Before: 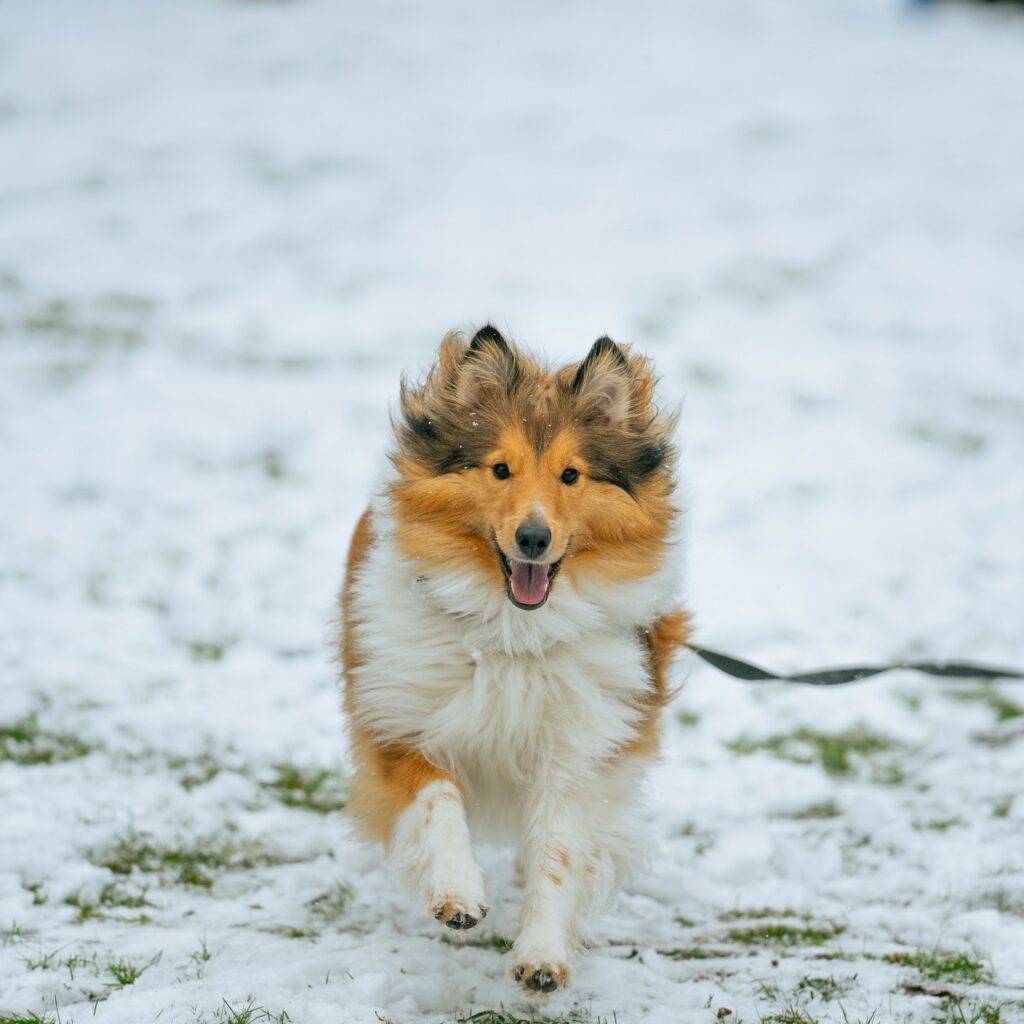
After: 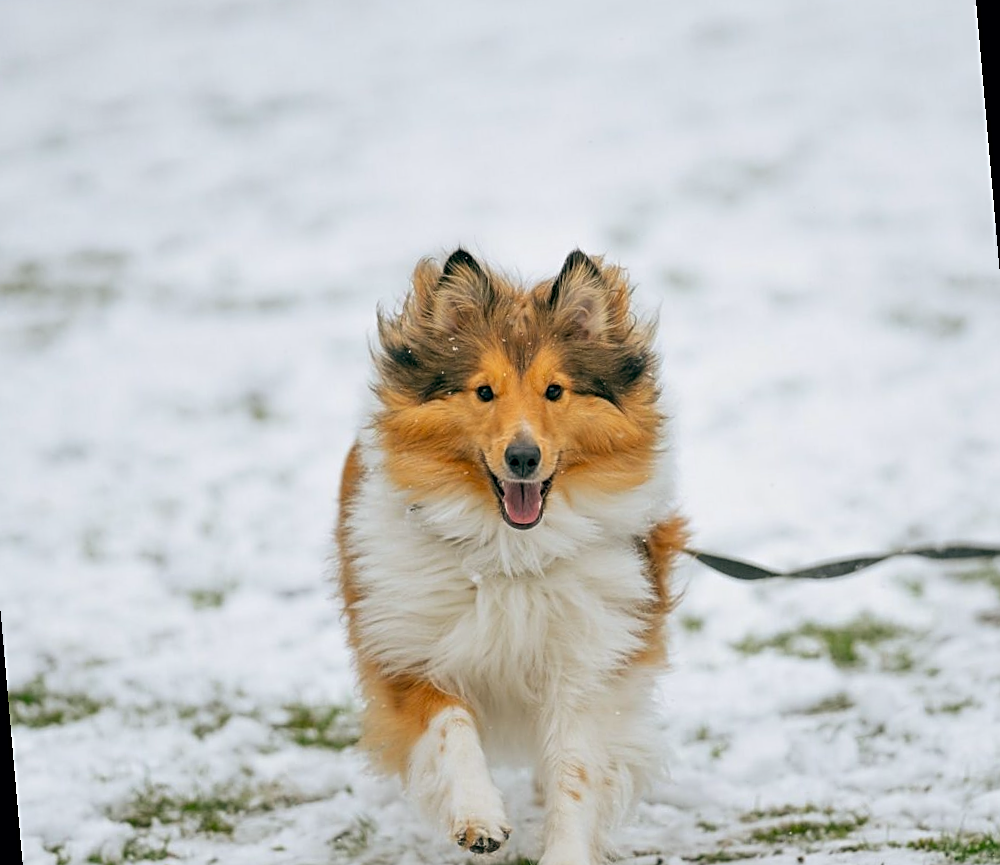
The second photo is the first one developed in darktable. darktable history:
rotate and perspective: rotation -5°, crop left 0.05, crop right 0.952, crop top 0.11, crop bottom 0.89
sharpen: on, module defaults
exposure: compensate highlight preservation false
color balance: lift [0.998, 0.998, 1.001, 1.002], gamma [0.995, 1.025, 0.992, 0.975], gain [0.995, 1.02, 0.997, 0.98]
